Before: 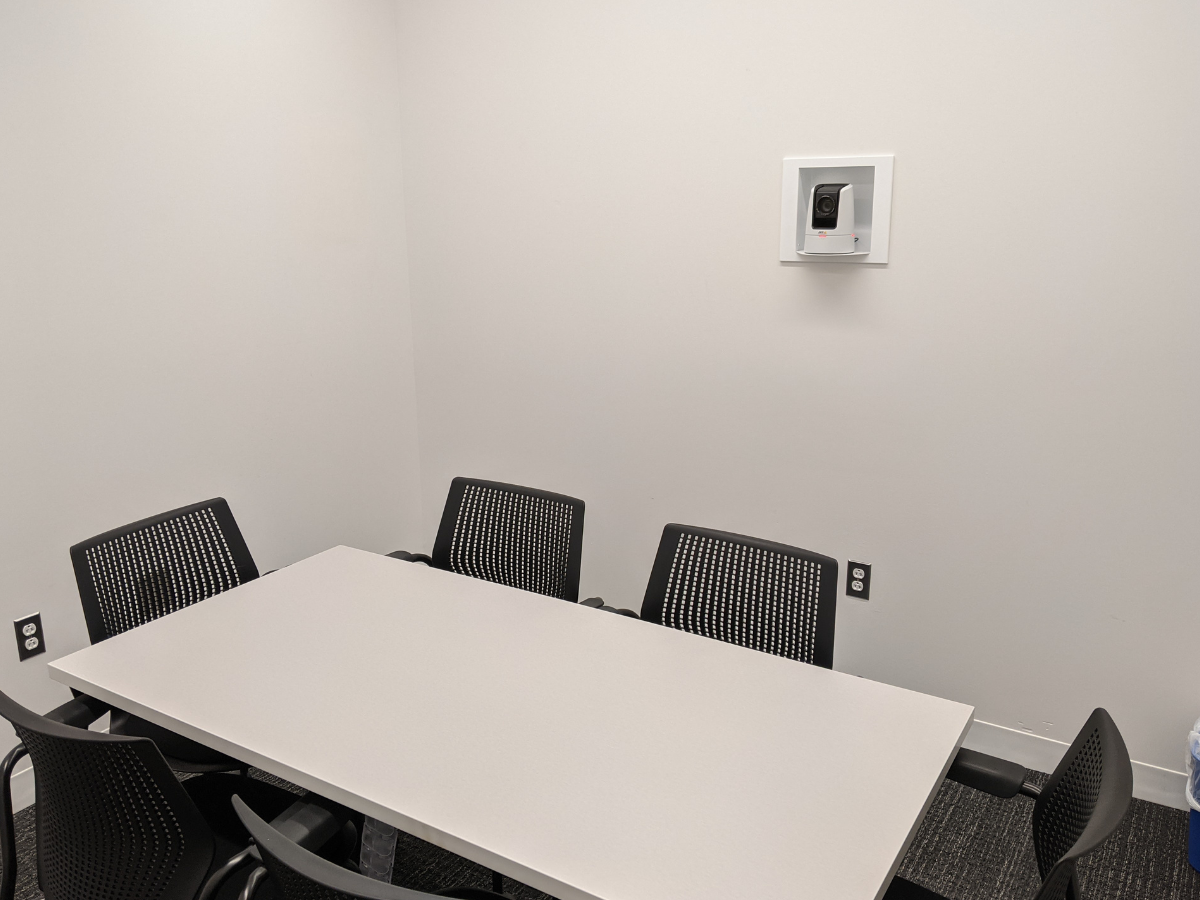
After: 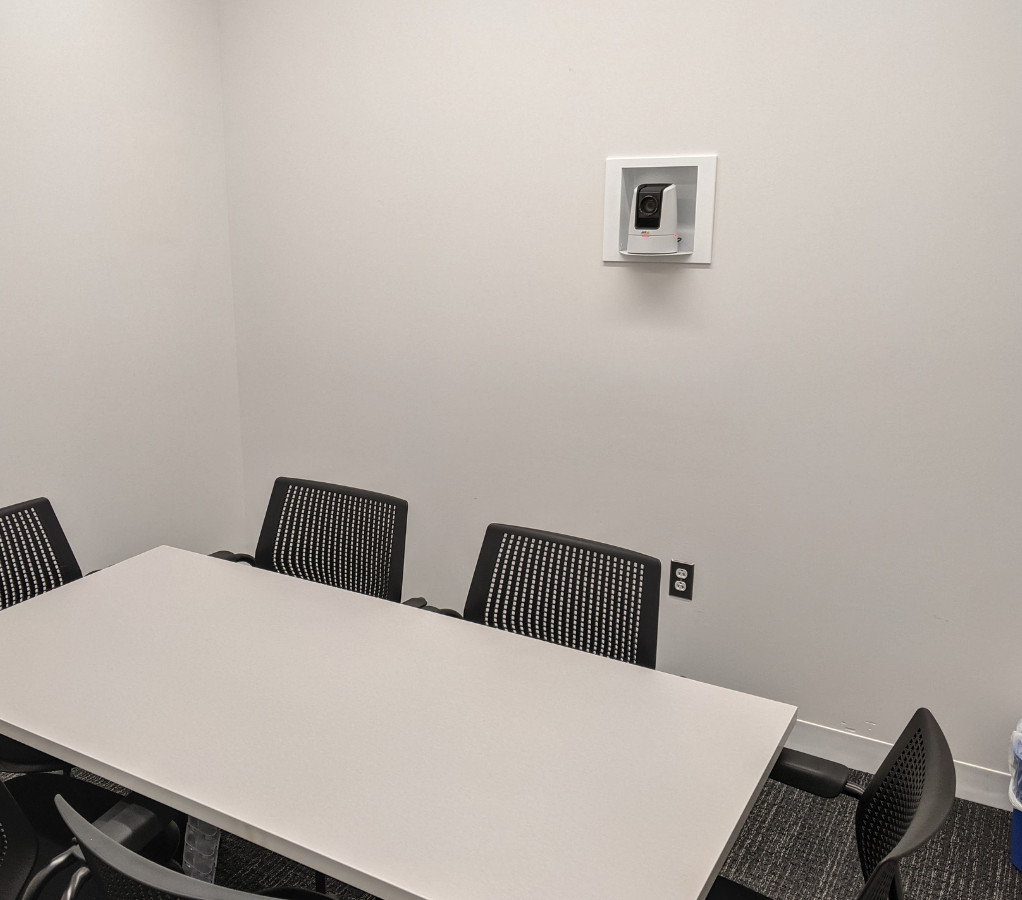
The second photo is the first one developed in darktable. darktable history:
shadows and highlights: shadows 37, highlights -28.01, soften with gaussian
crop and rotate: left 14.796%
local contrast: on, module defaults
